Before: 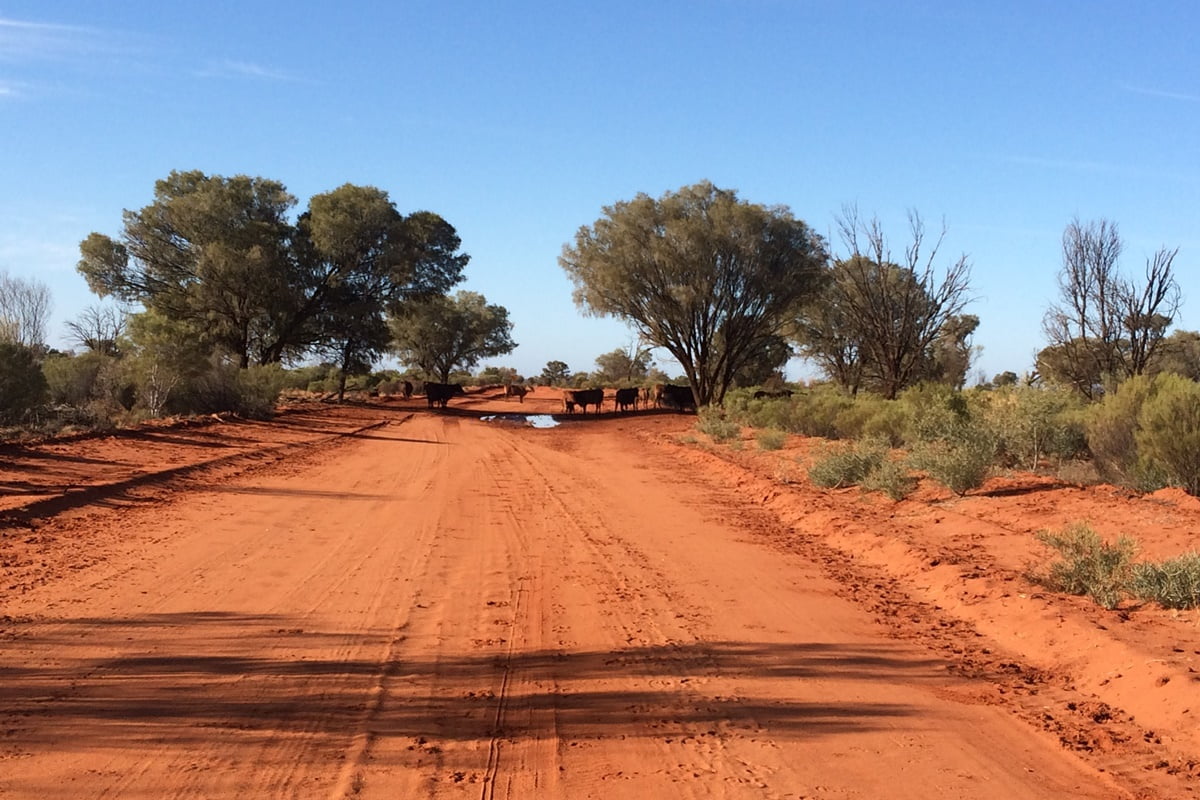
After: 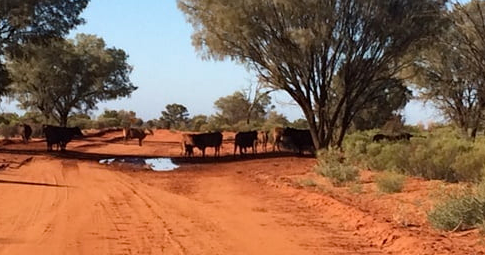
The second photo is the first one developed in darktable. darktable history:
crop: left 31.751%, top 32.172%, right 27.8%, bottom 35.83%
shadows and highlights: shadows 60, highlights -60.23, soften with gaussian
haze removal: compatibility mode true, adaptive false
